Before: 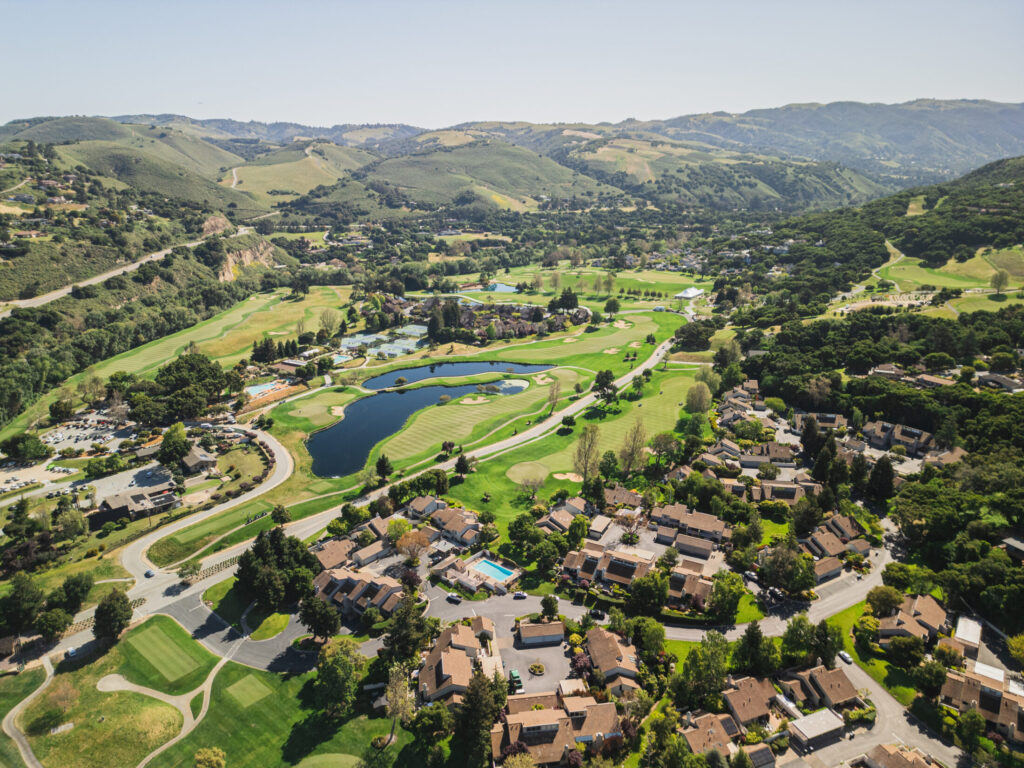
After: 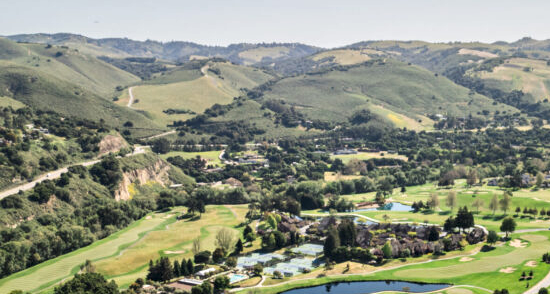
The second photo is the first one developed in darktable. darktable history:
crop: left 10.208%, top 10.589%, right 36.008%, bottom 51.076%
tone equalizer: edges refinement/feathering 500, mask exposure compensation -1.57 EV, preserve details no
contrast equalizer: y [[0.586, 0.584, 0.576, 0.565, 0.552, 0.539], [0.5 ×6], [0.97, 0.959, 0.919, 0.859, 0.789, 0.717], [0 ×6], [0 ×6]]
